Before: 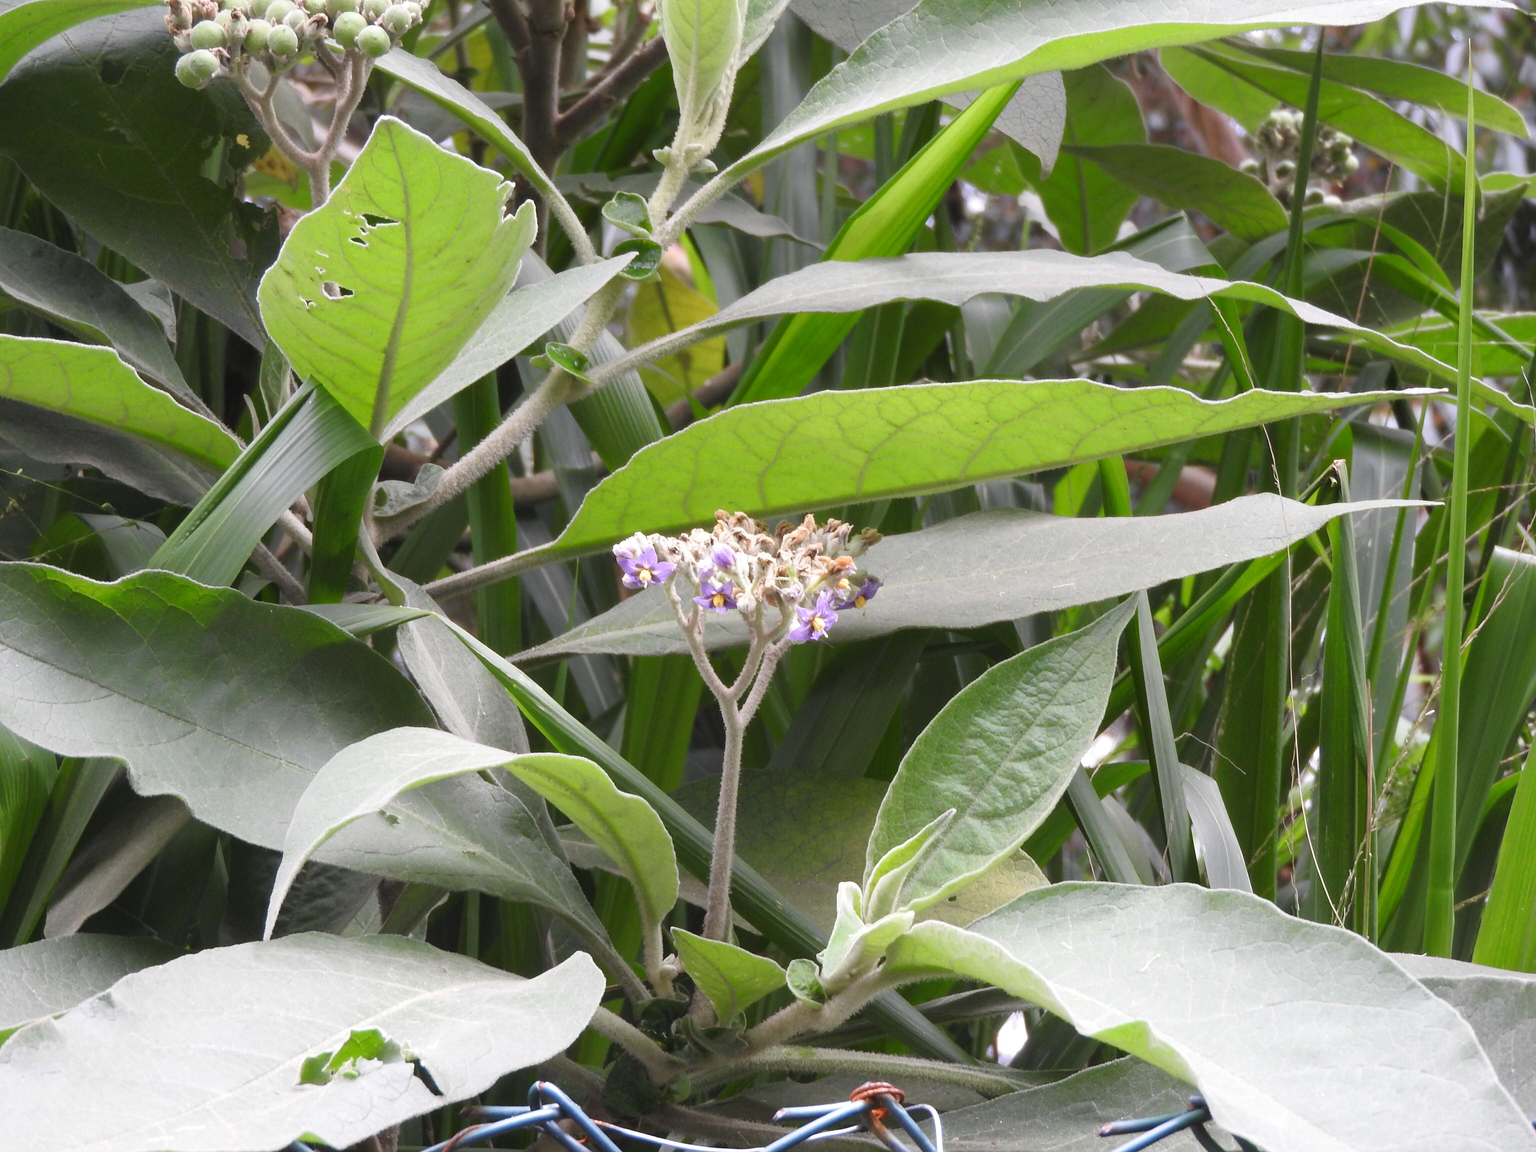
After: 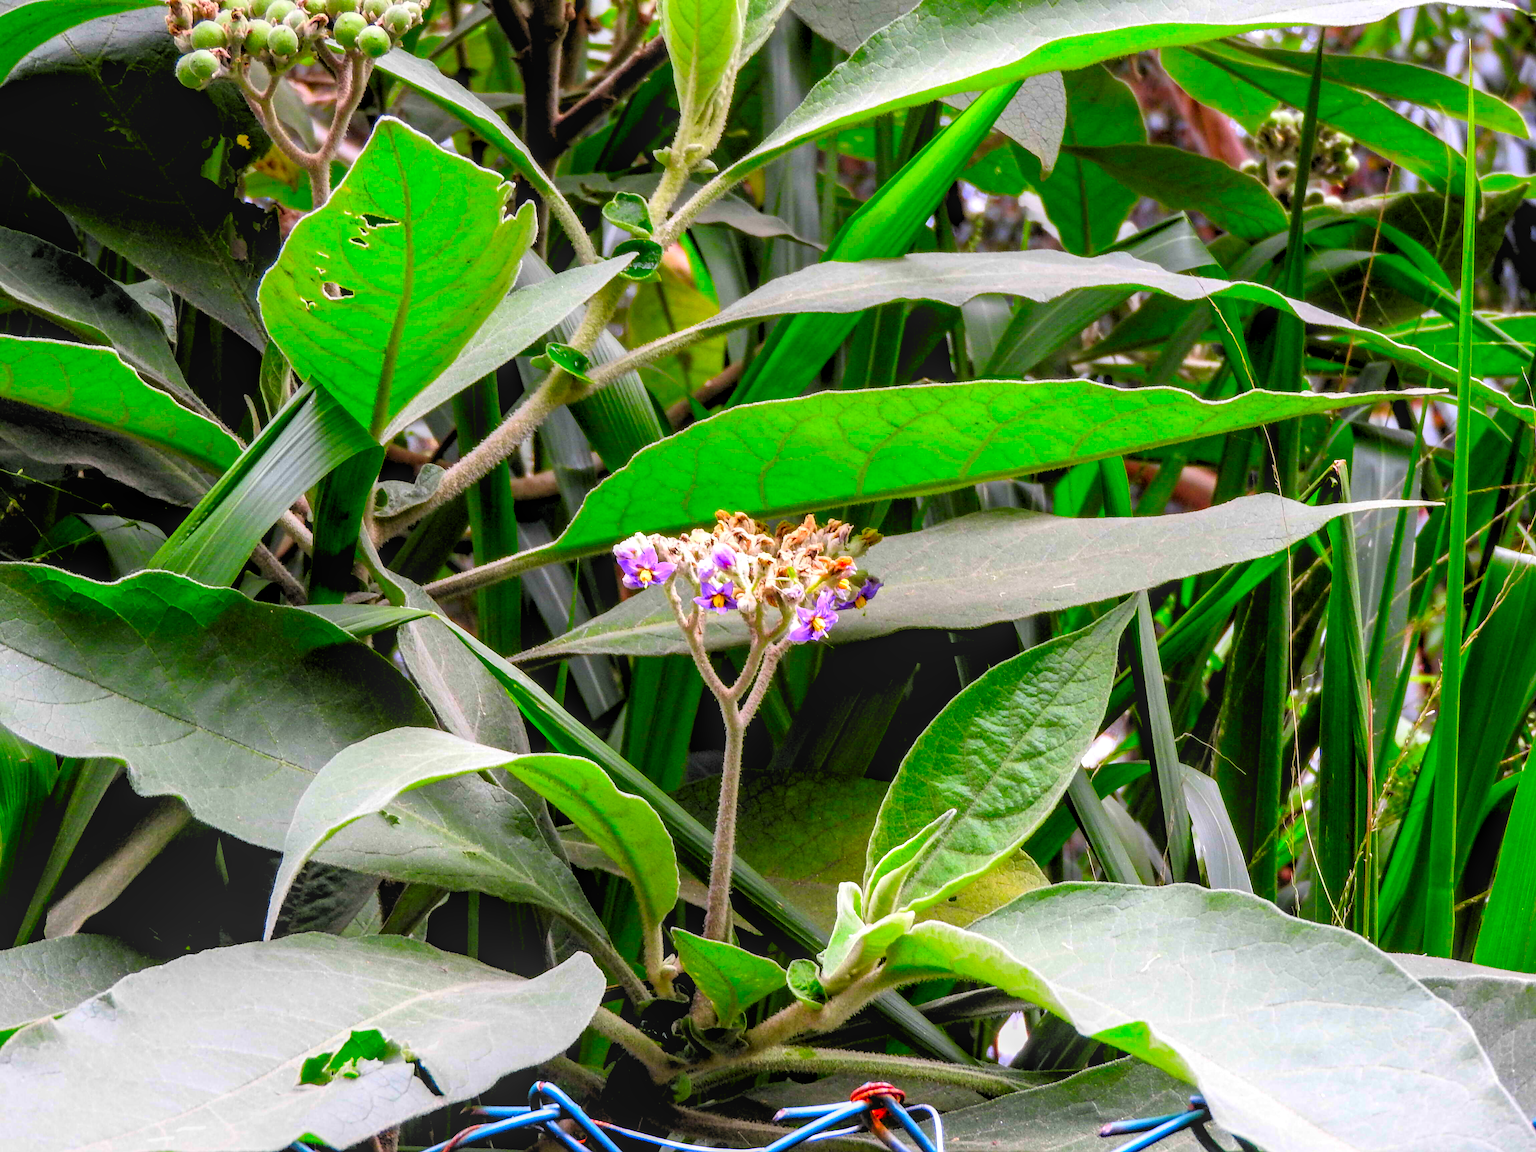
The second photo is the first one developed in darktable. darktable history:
local contrast: highlights 0%, shadows 0%, detail 133%
color correction: saturation 2.15
contrast brightness saturation: contrast 0.08, saturation 0.2
sharpen: amount 0.2
rgb levels: levels [[0.034, 0.472, 0.904], [0, 0.5, 1], [0, 0.5, 1]]
